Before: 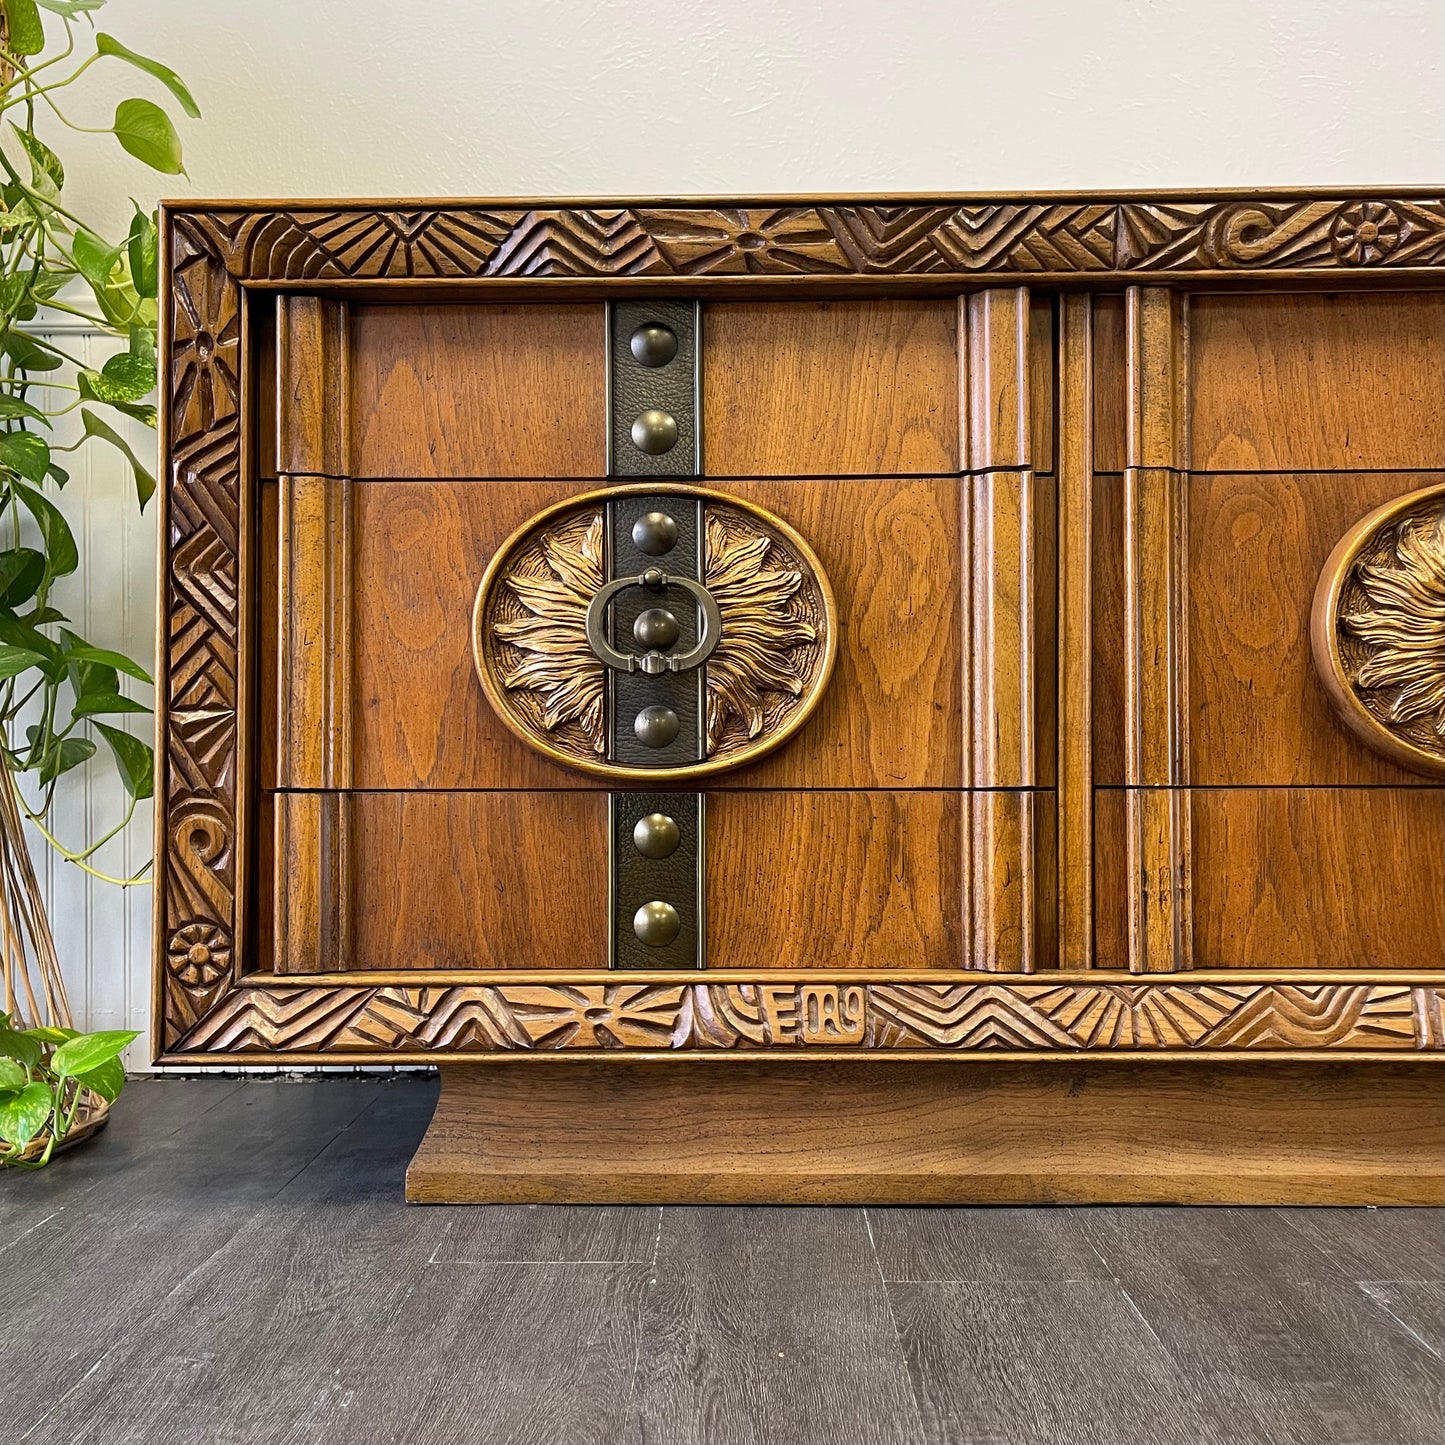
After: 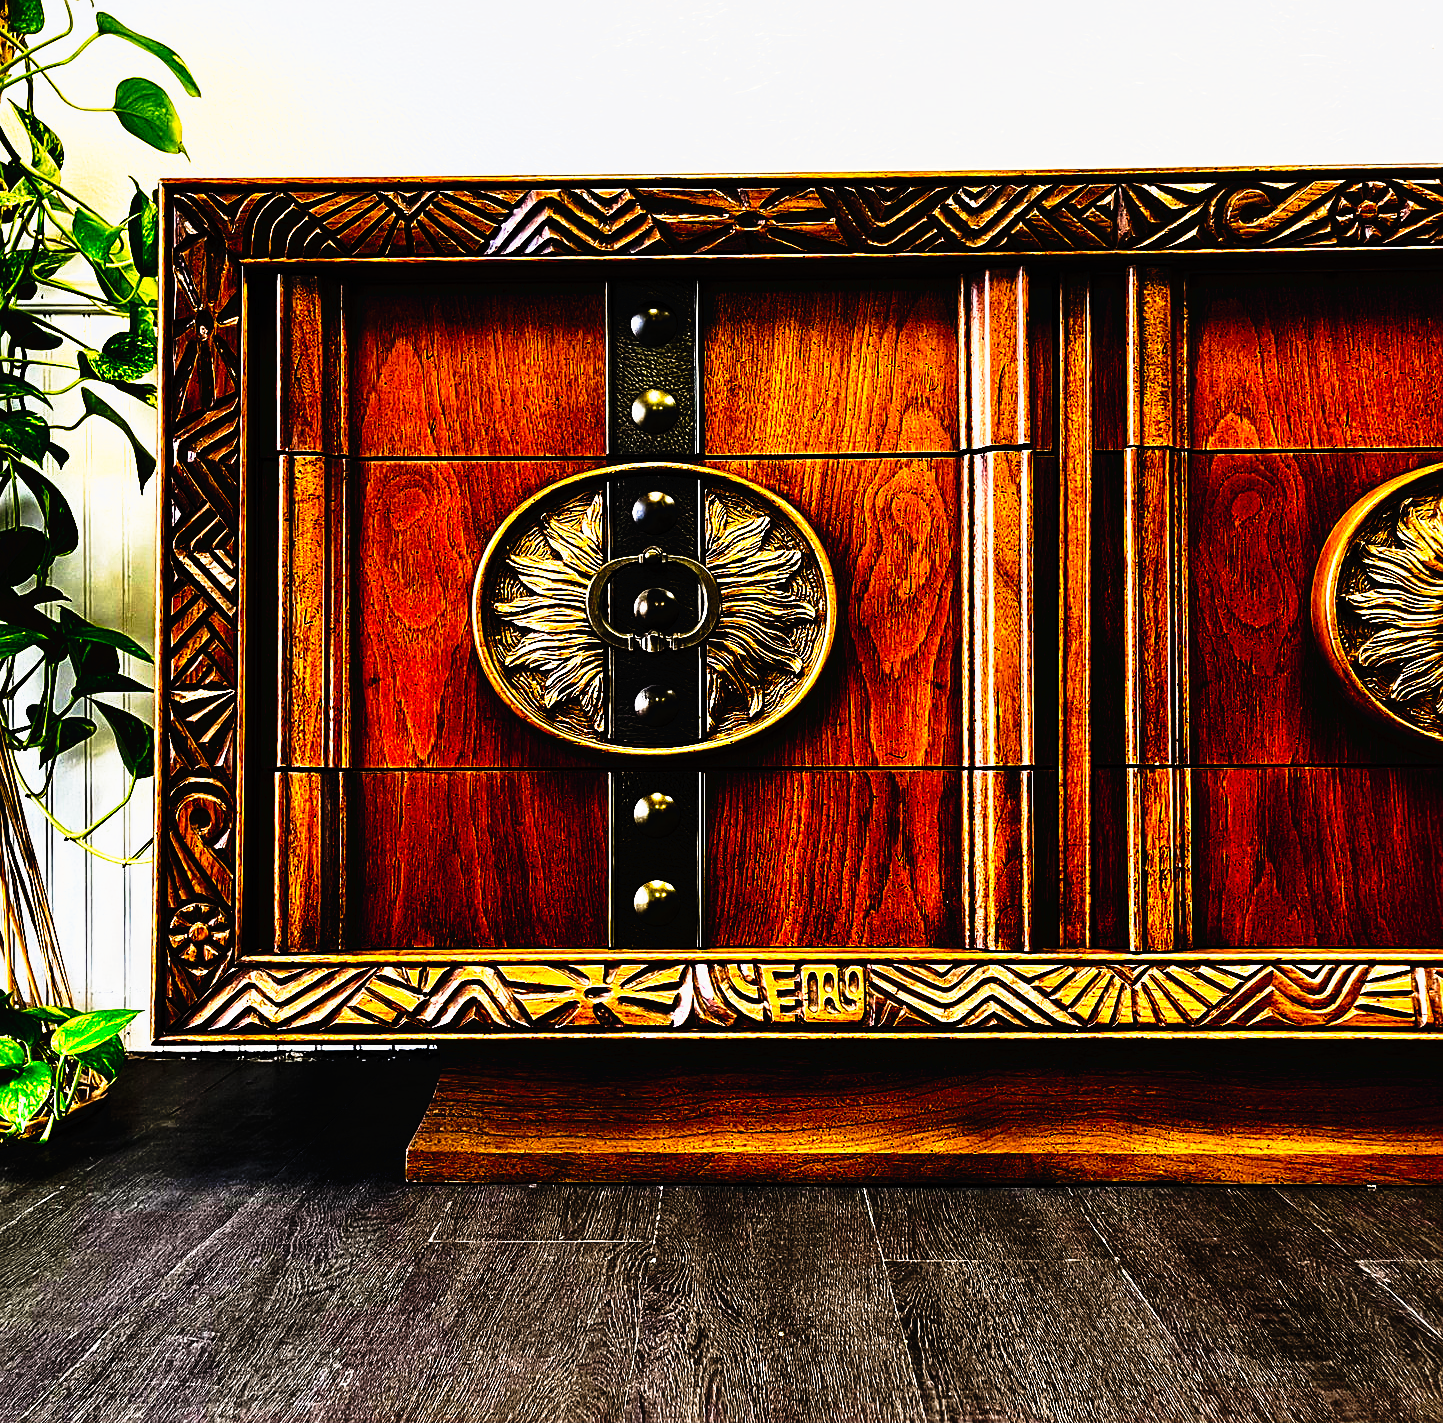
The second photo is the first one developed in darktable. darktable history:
tone curve: curves: ch0 [(0, 0) (0.003, 0.005) (0.011, 0.005) (0.025, 0.006) (0.044, 0.008) (0.069, 0.01) (0.1, 0.012) (0.136, 0.015) (0.177, 0.019) (0.224, 0.017) (0.277, 0.015) (0.335, 0.018) (0.399, 0.043) (0.468, 0.118) (0.543, 0.349) (0.623, 0.591) (0.709, 0.88) (0.801, 0.983) (0.898, 0.973) (1, 1)], preserve colors none
crop: top 1.457%, right 0.091%
sharpen: radius 1.859, amount 0.393, threshold 1.397
